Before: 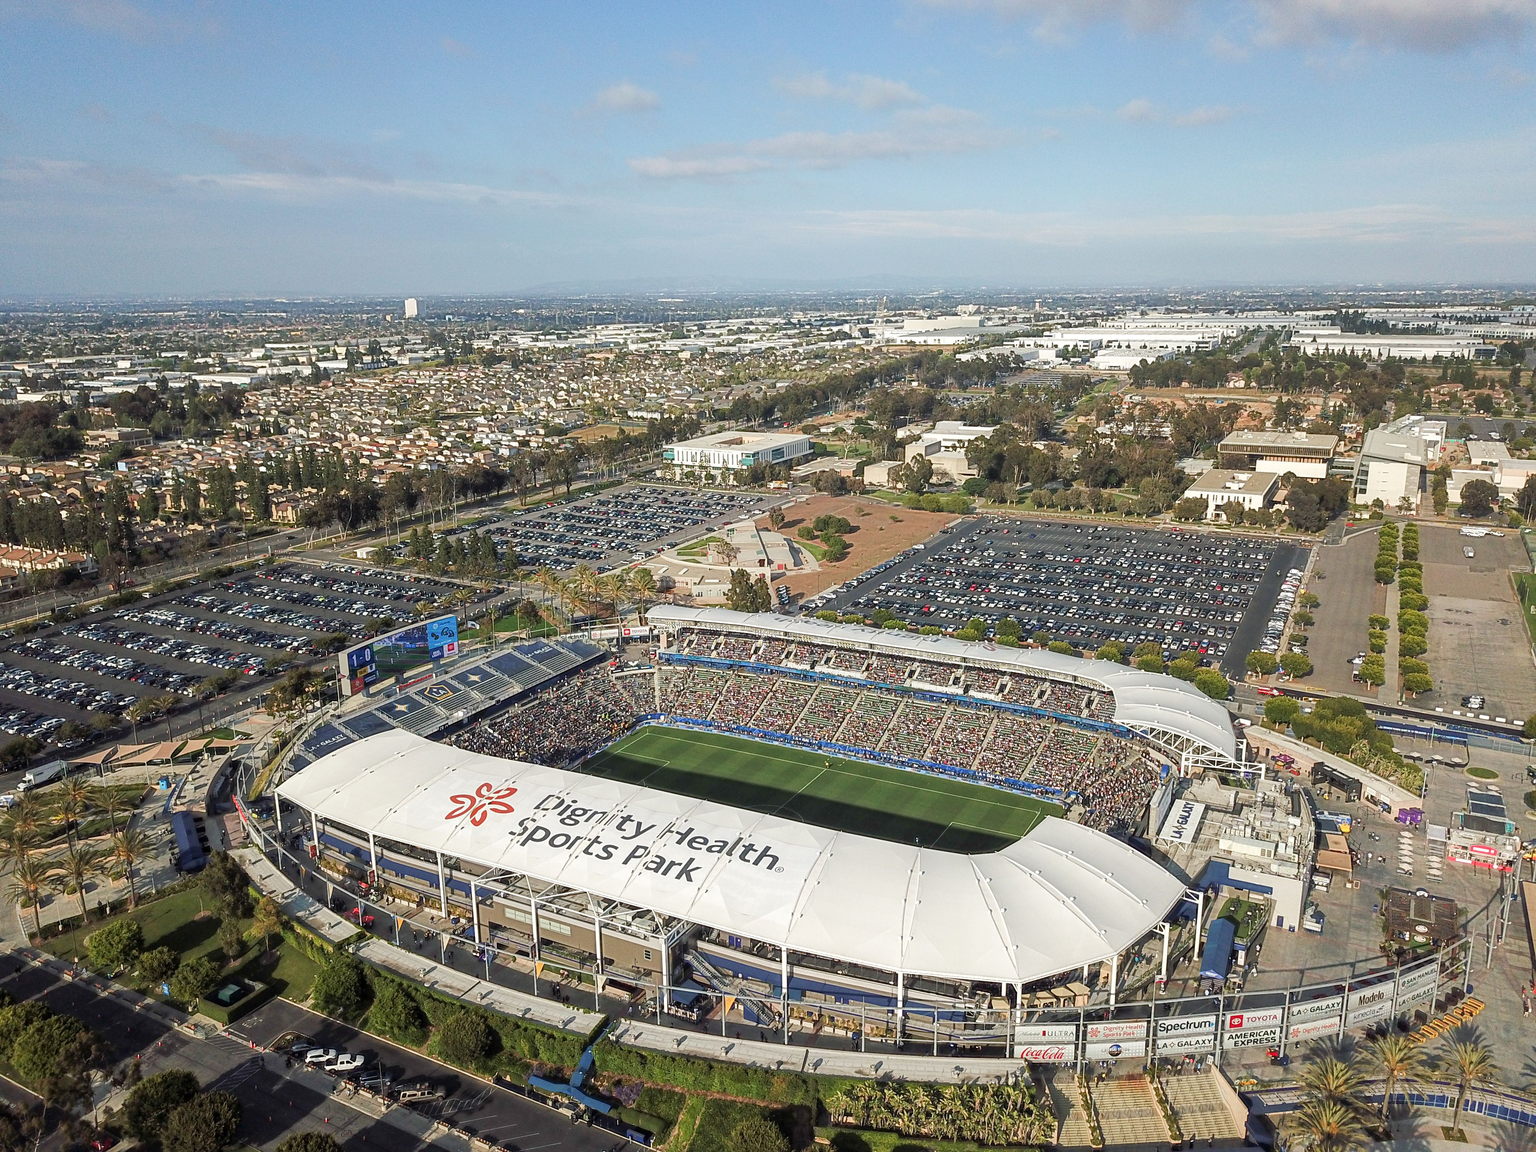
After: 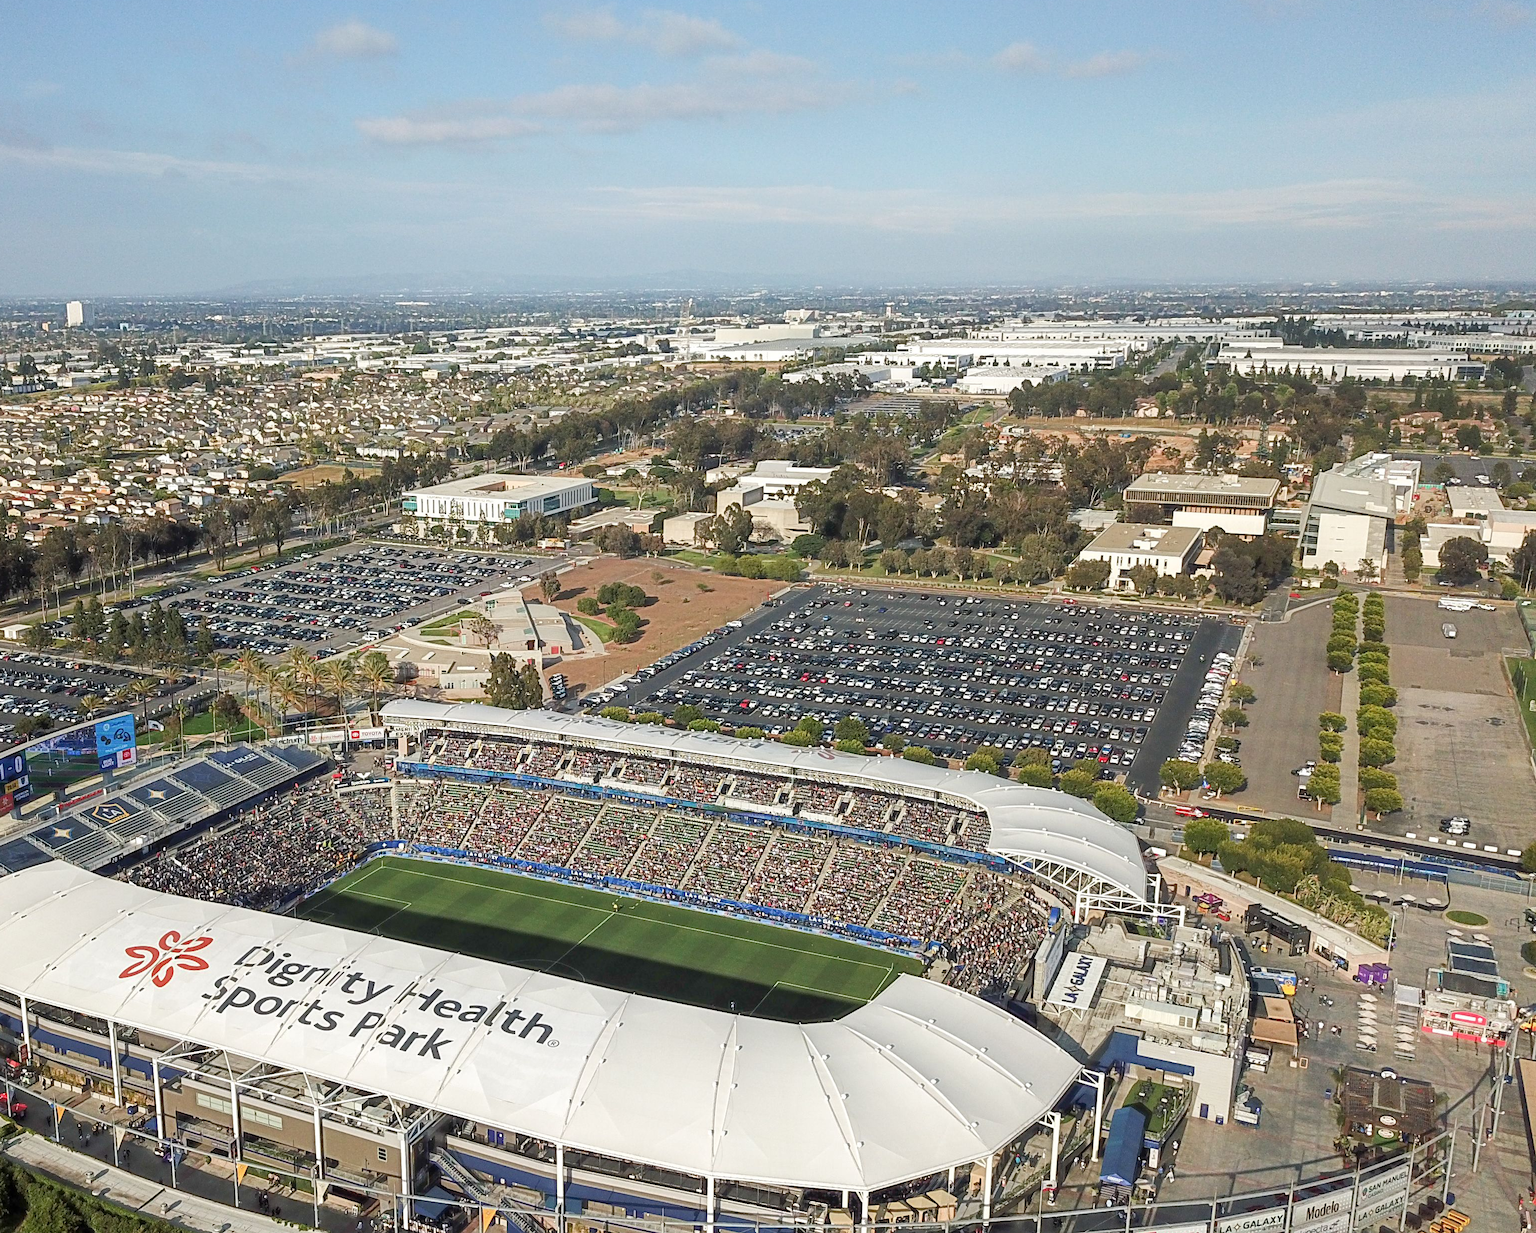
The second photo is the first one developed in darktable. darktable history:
crop: left 23.043%, top 5.815%, bottom 11.773%
